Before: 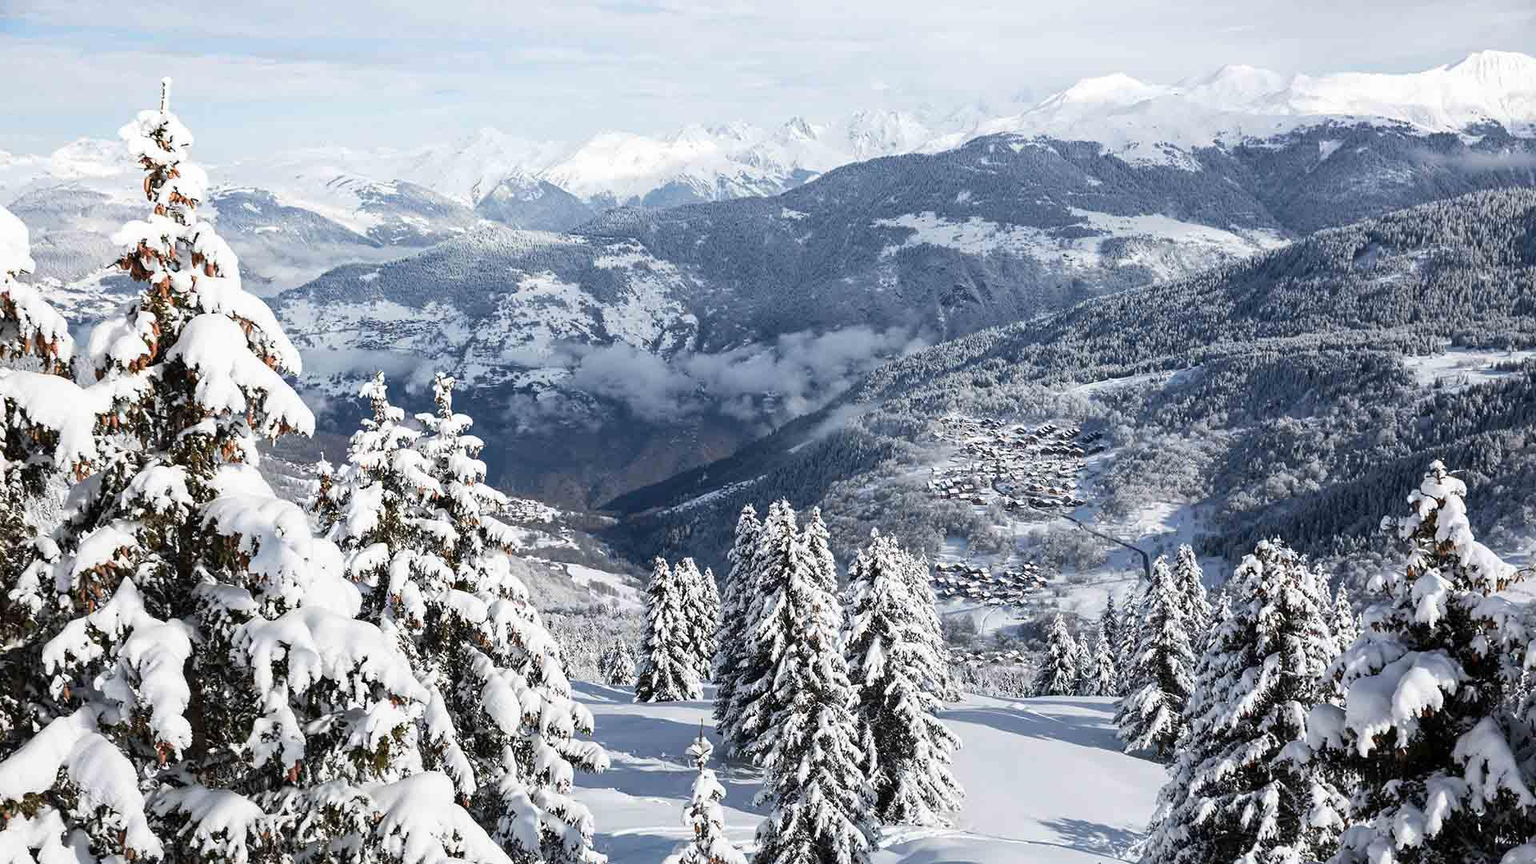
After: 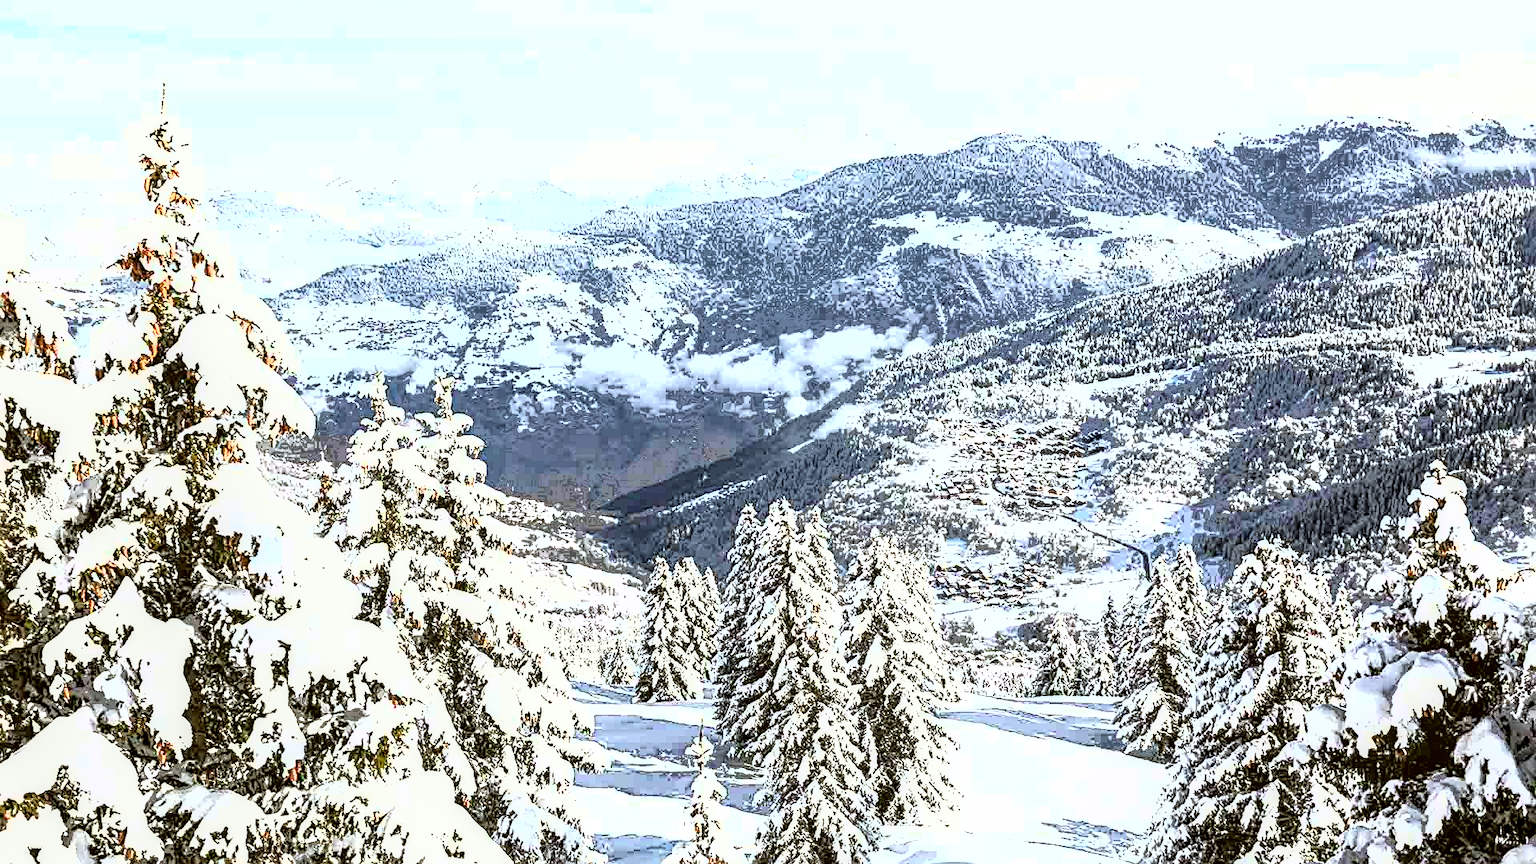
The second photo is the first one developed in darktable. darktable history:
fill light: exposure -0.73 EV, center 0.69, width 2.2
white balance: red 0.98, blue 1.034
local contrast: highlights 40%, shadows 60%, detail 136%, midtone range 0.514
exposure: black level correction 0.001, exposure 0.675 EV, compensate highlight preservation false
color correction: highlights a* -1.43, highlights b* 10.12, shadows a* 0.395, shadows b* 19.35
levels: levels [0, 0.374, 0.749]
sharpen: radius 3.119
